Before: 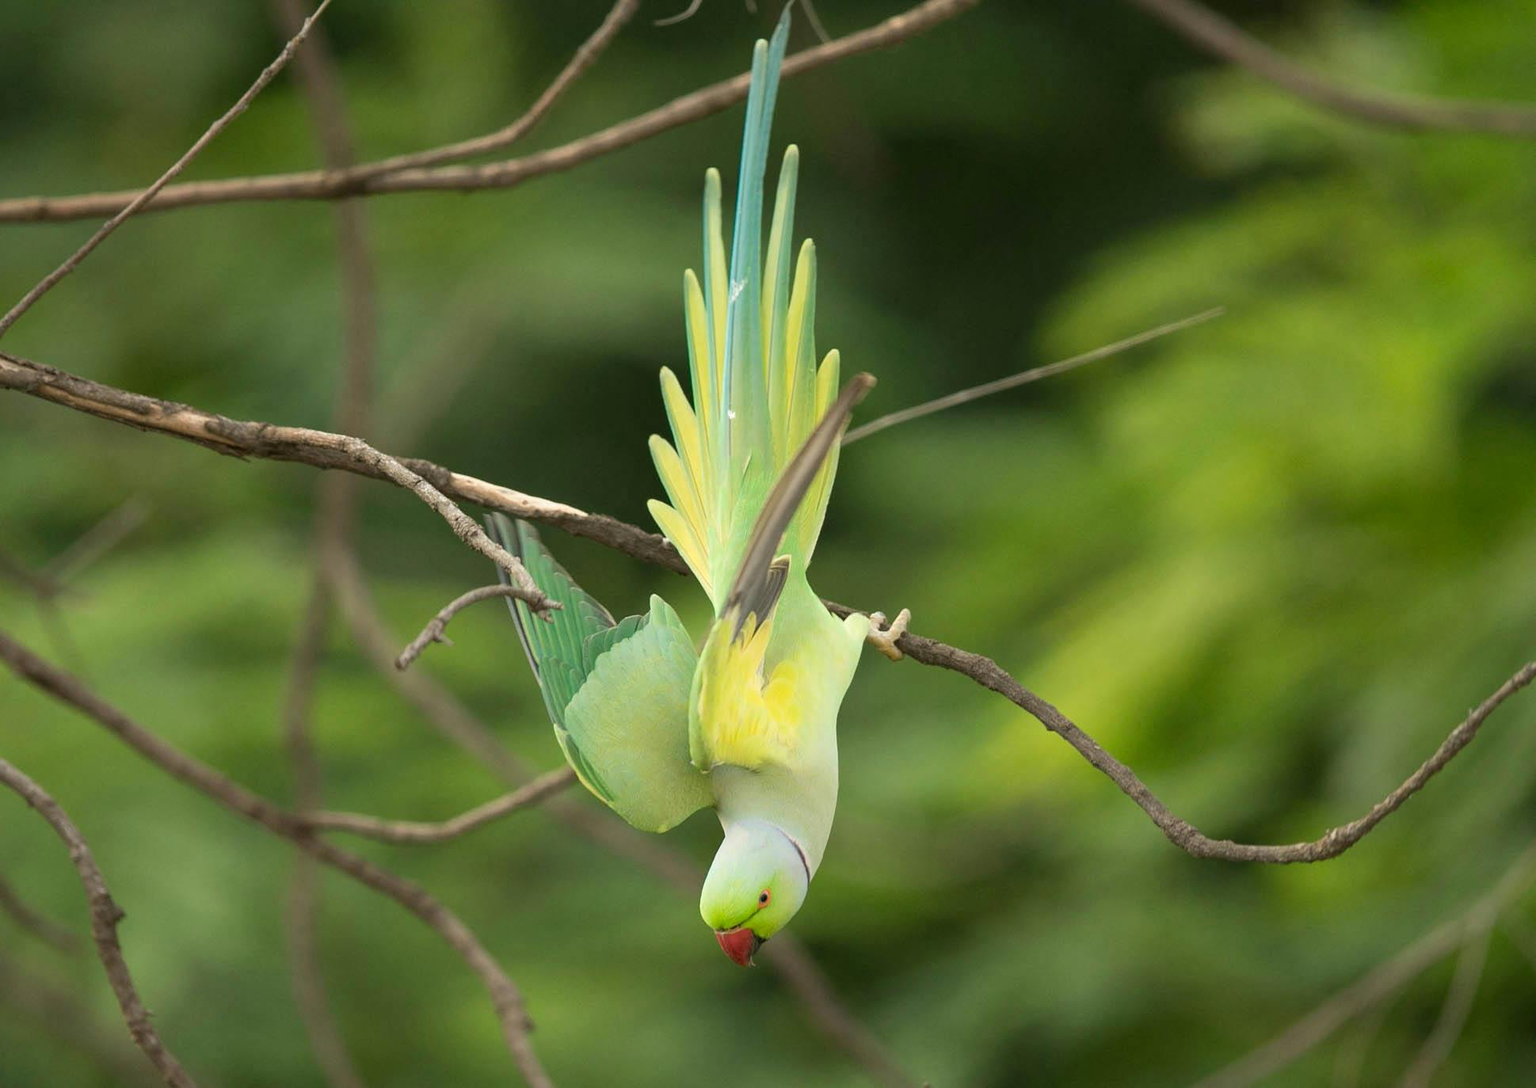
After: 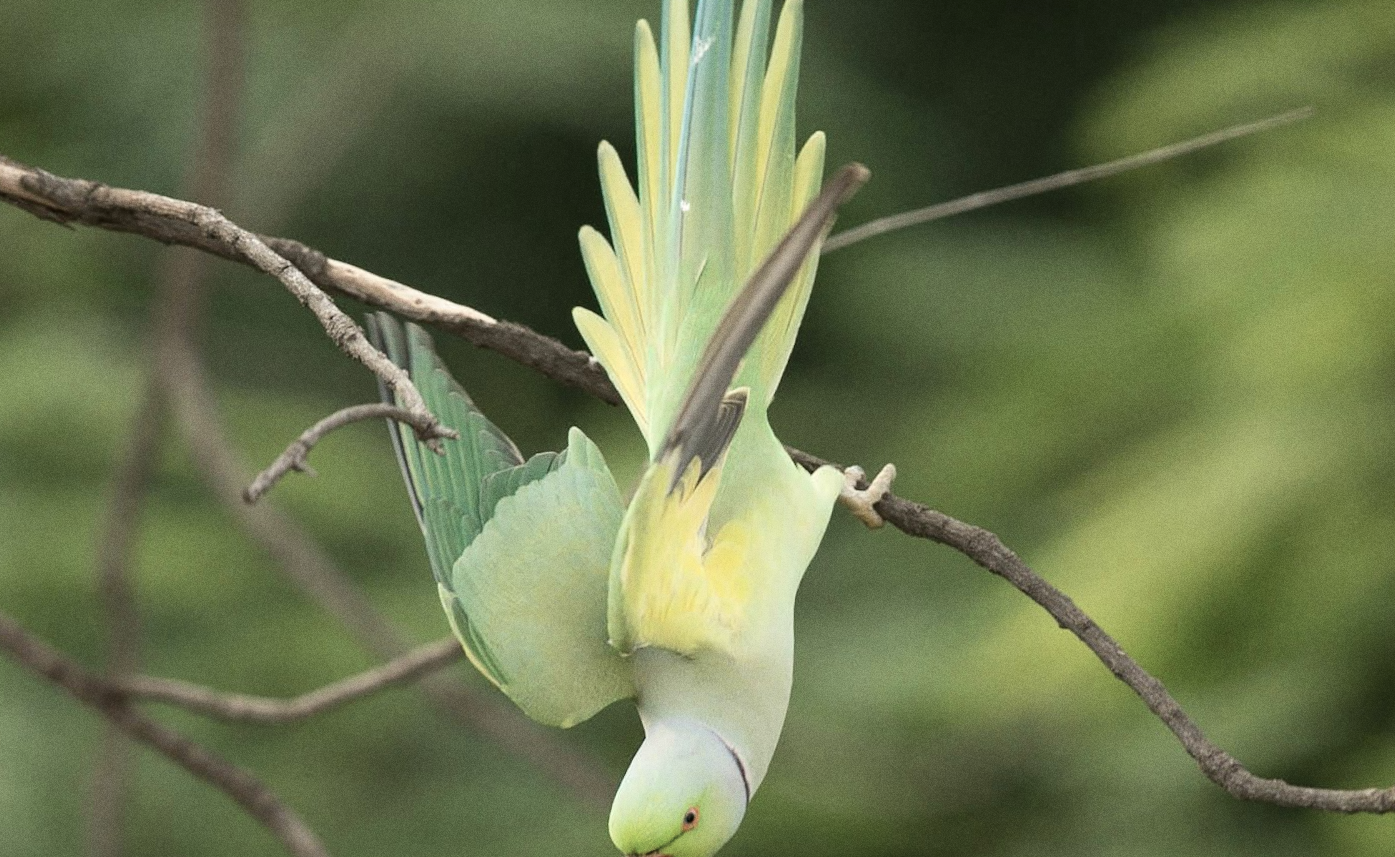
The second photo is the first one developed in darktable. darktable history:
contrast brightness saturation: contrast 0.1, saturation -0.36
crop and rotate: angle -3.37°, left 9.79%, top 20.73%, right 12.42%, bottom 11.82%
grain: coarseness 0.09 ISO
